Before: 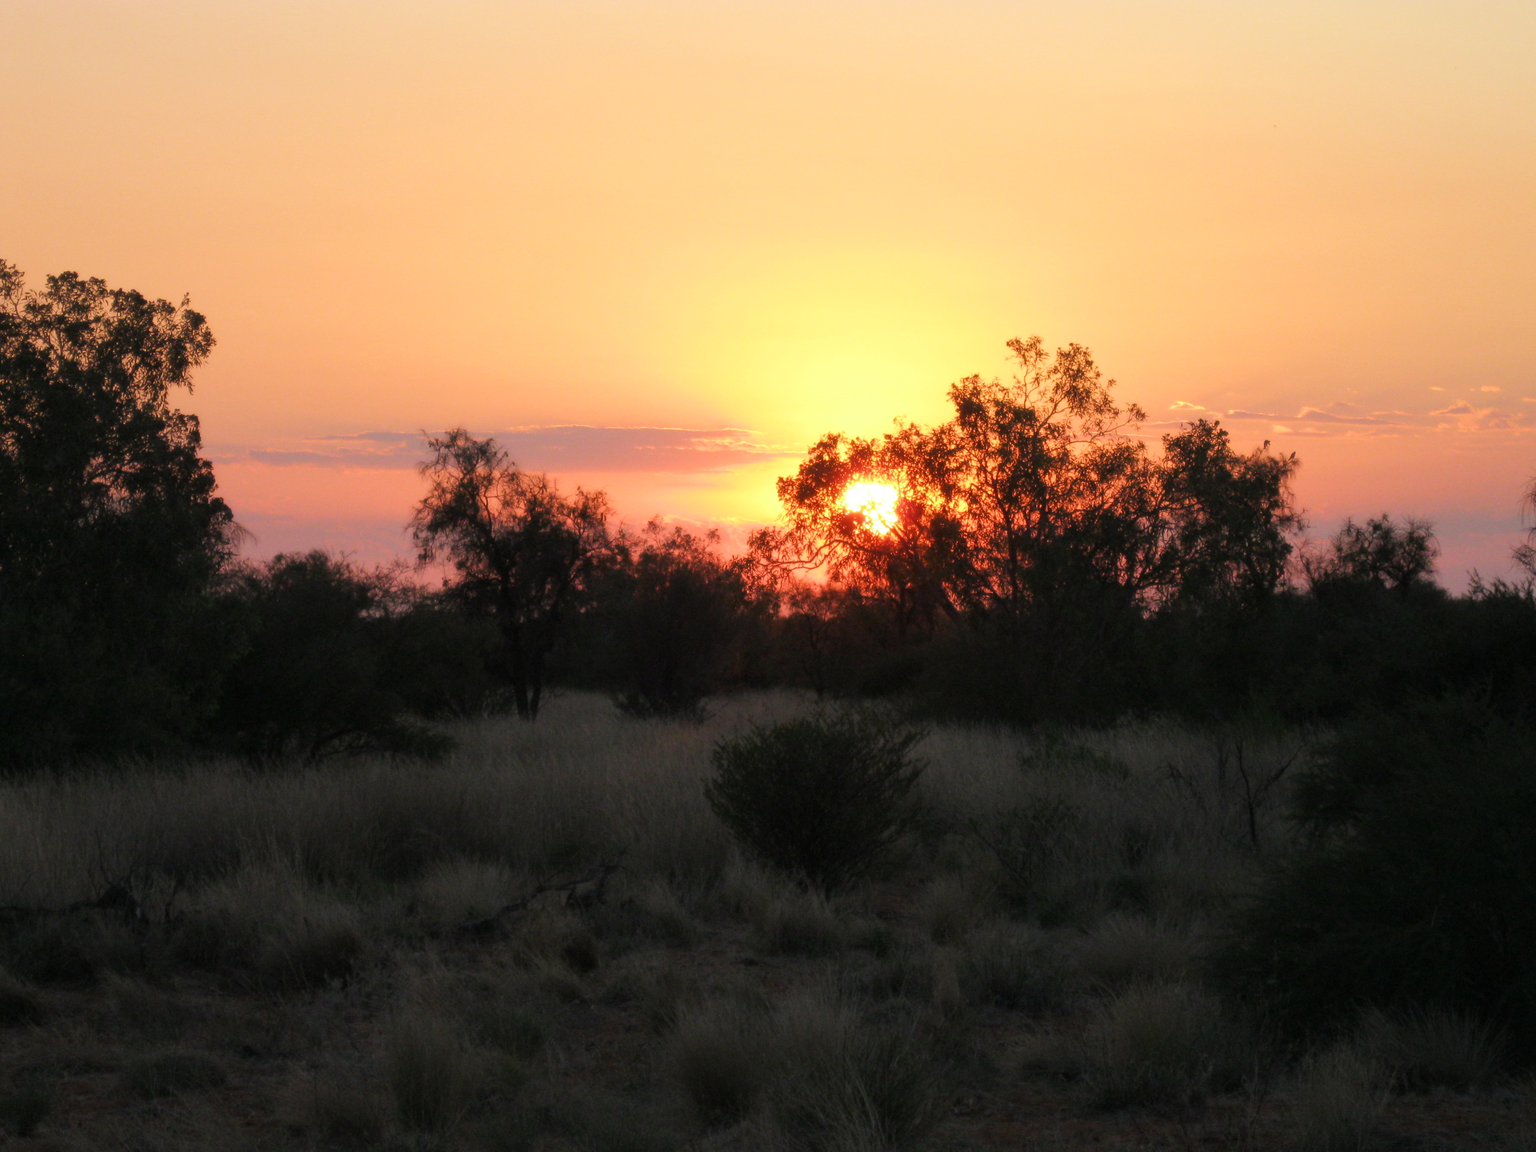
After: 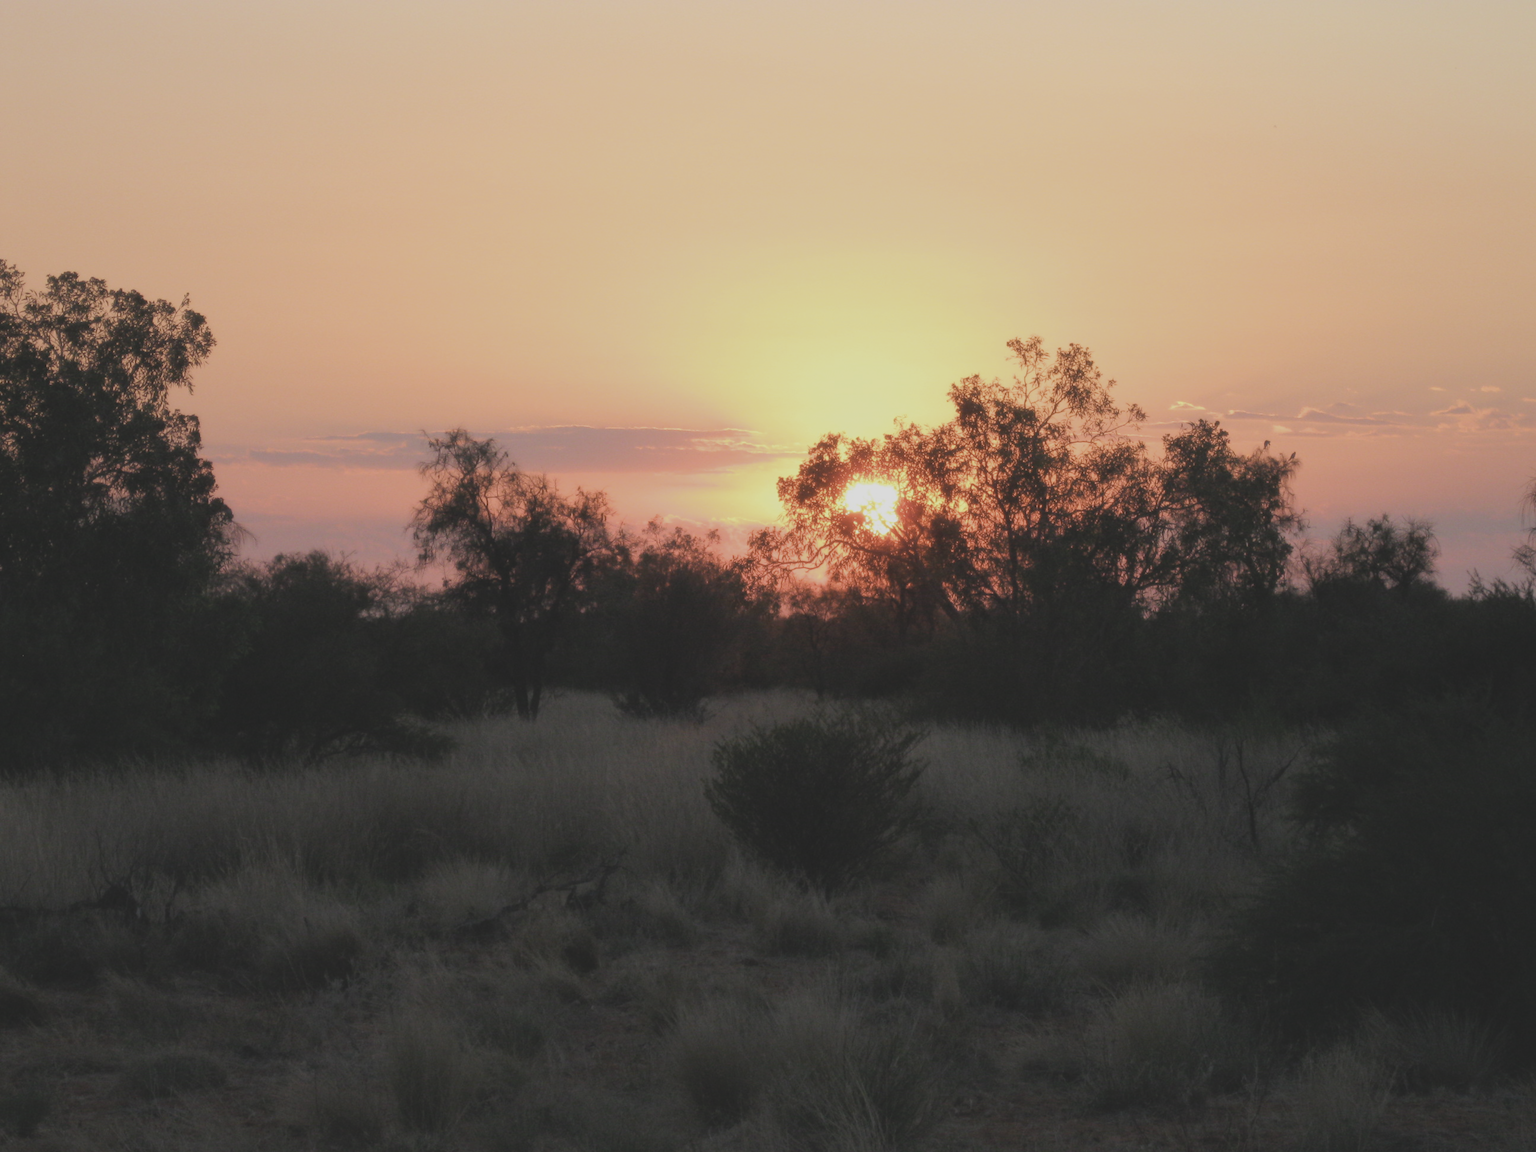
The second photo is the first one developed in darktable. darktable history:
contrast brightness saturation: contrast -0.26, saturation -0.43
